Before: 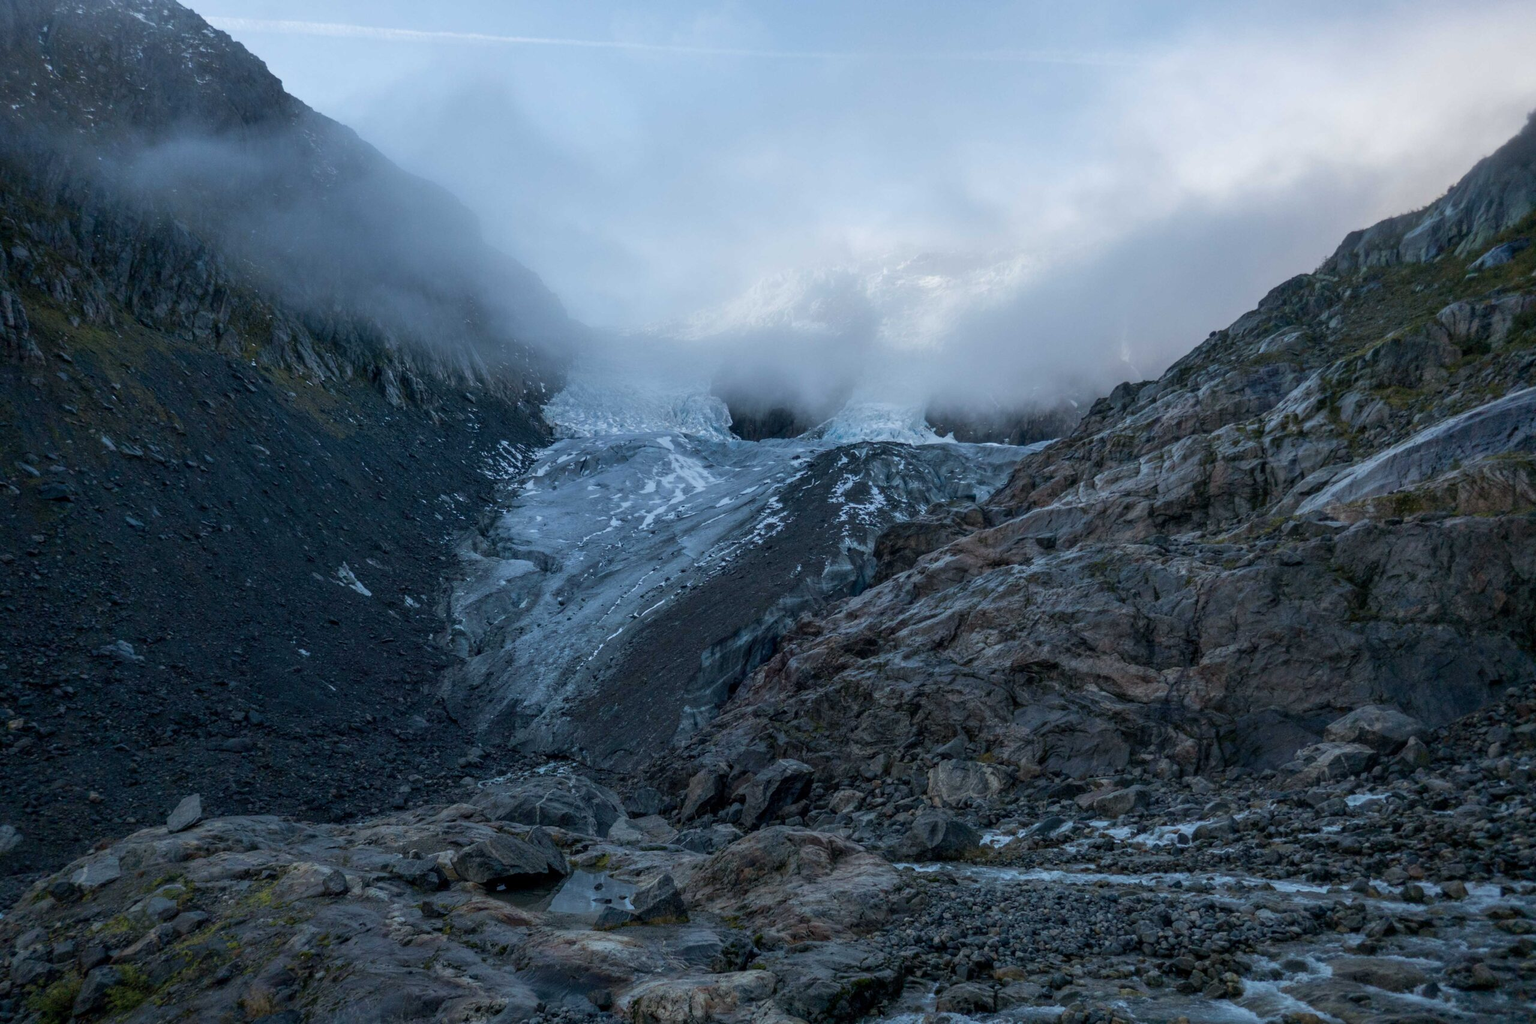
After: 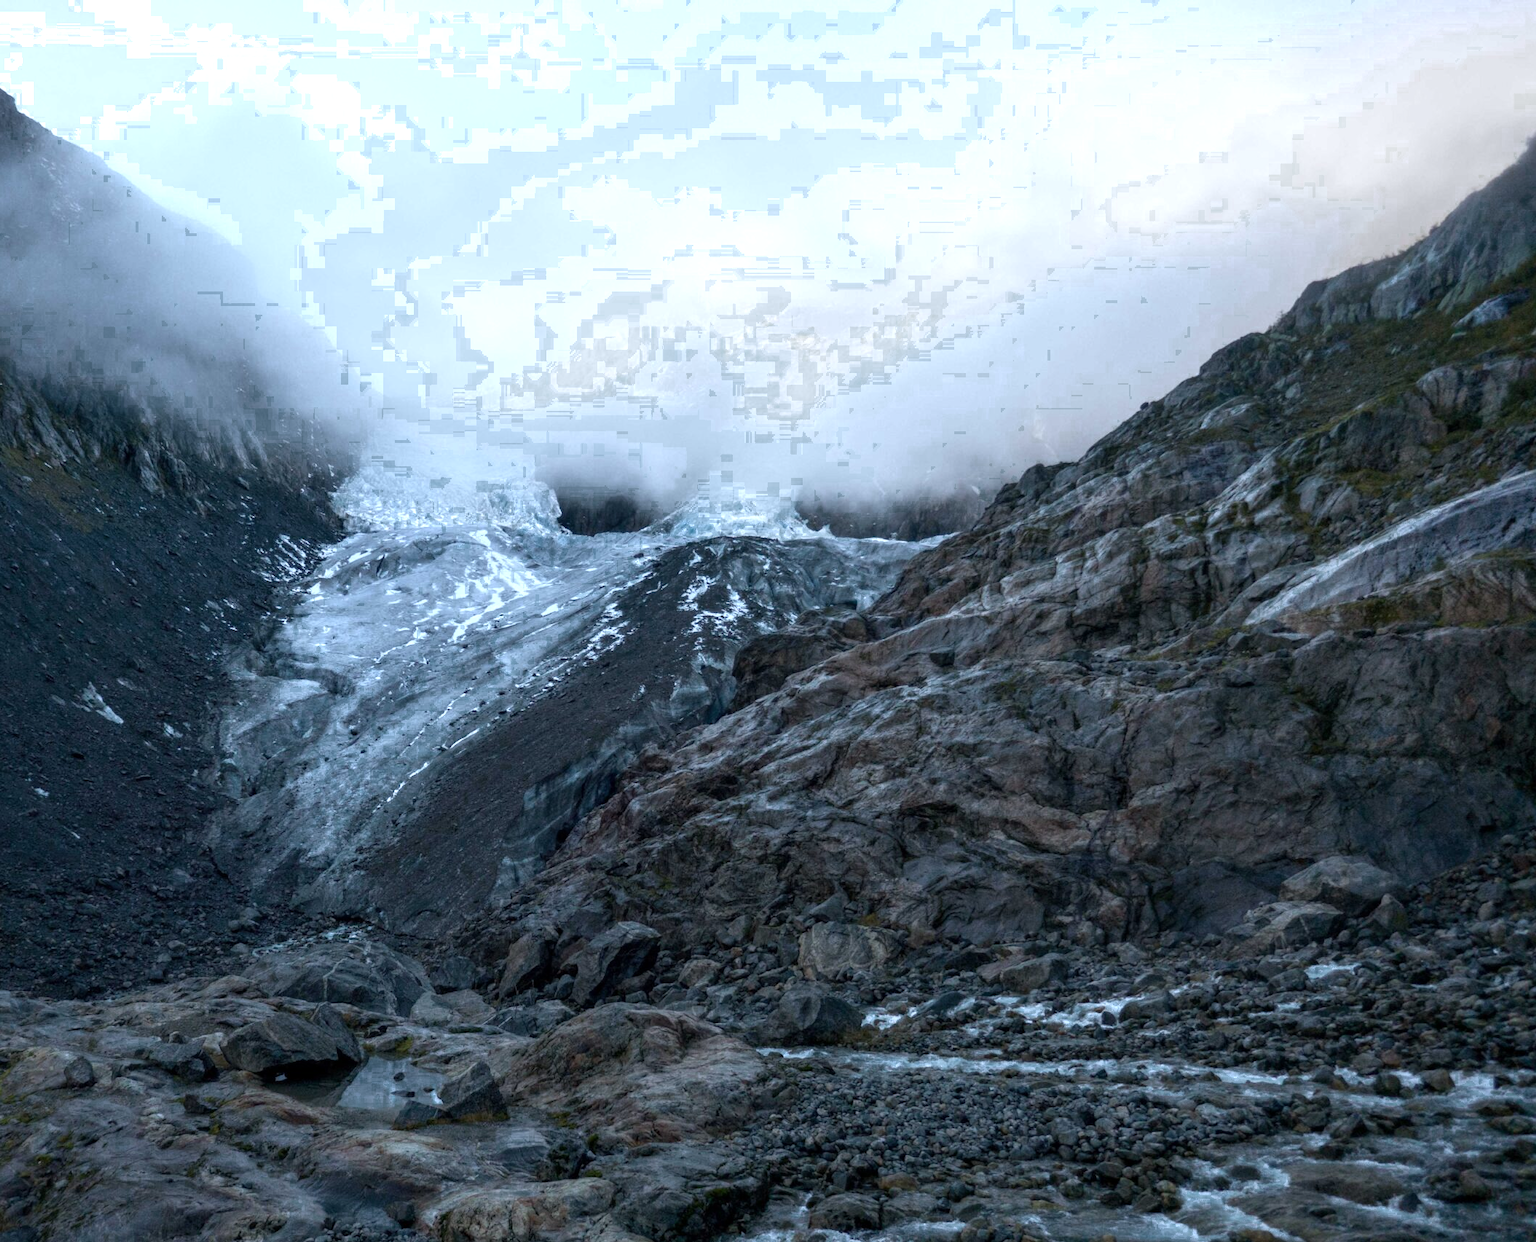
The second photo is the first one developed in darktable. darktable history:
crop: left 17.582%, bottom 0.031%
color zones: curves: ch0 [(0.203, 0.433) (0.607, 0.517) (0.697, 0.696) (0.705, 0.897)]
